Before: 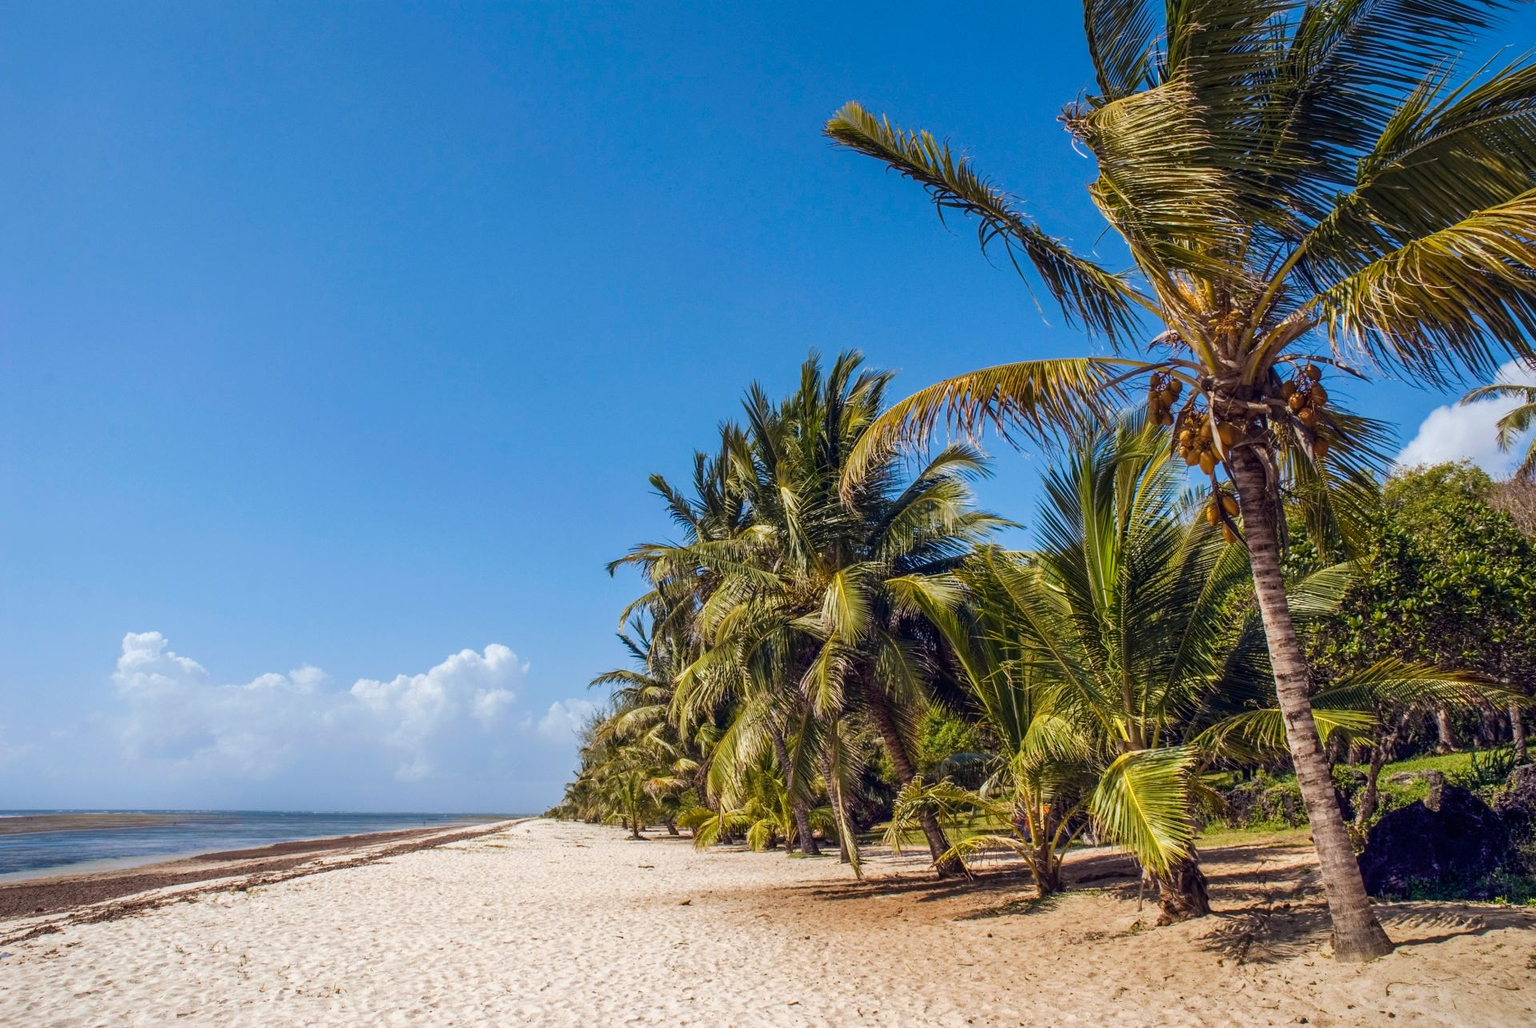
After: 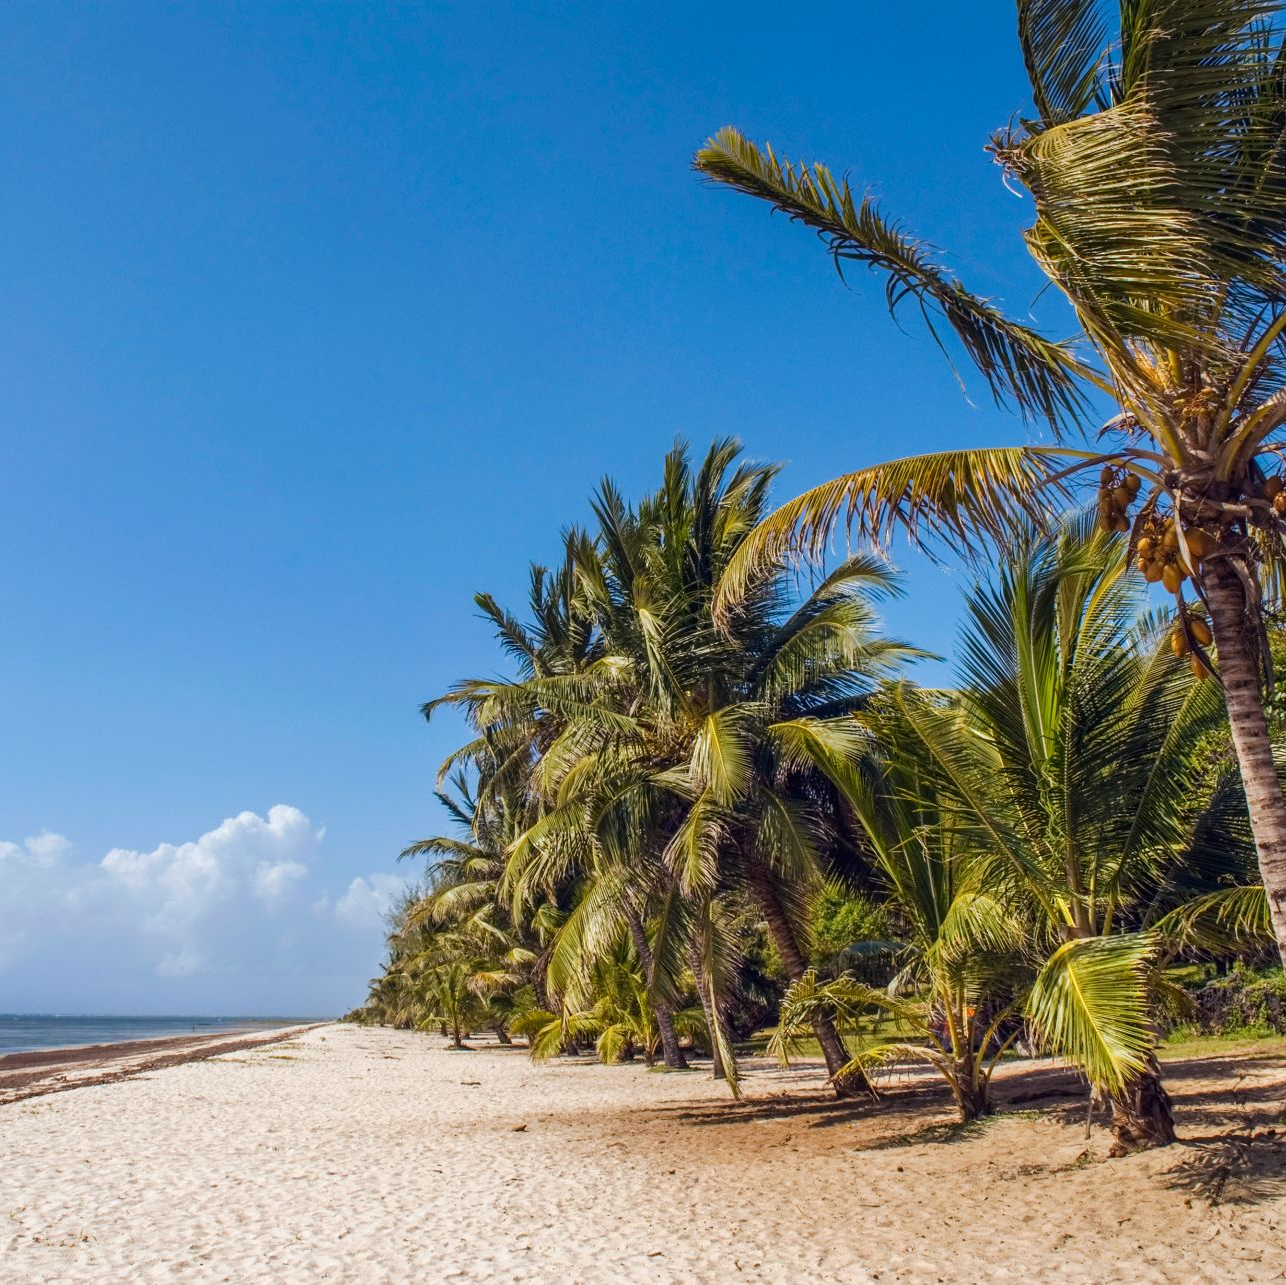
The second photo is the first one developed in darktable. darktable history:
crop and rotate: left 17.559%, right 15.44%
